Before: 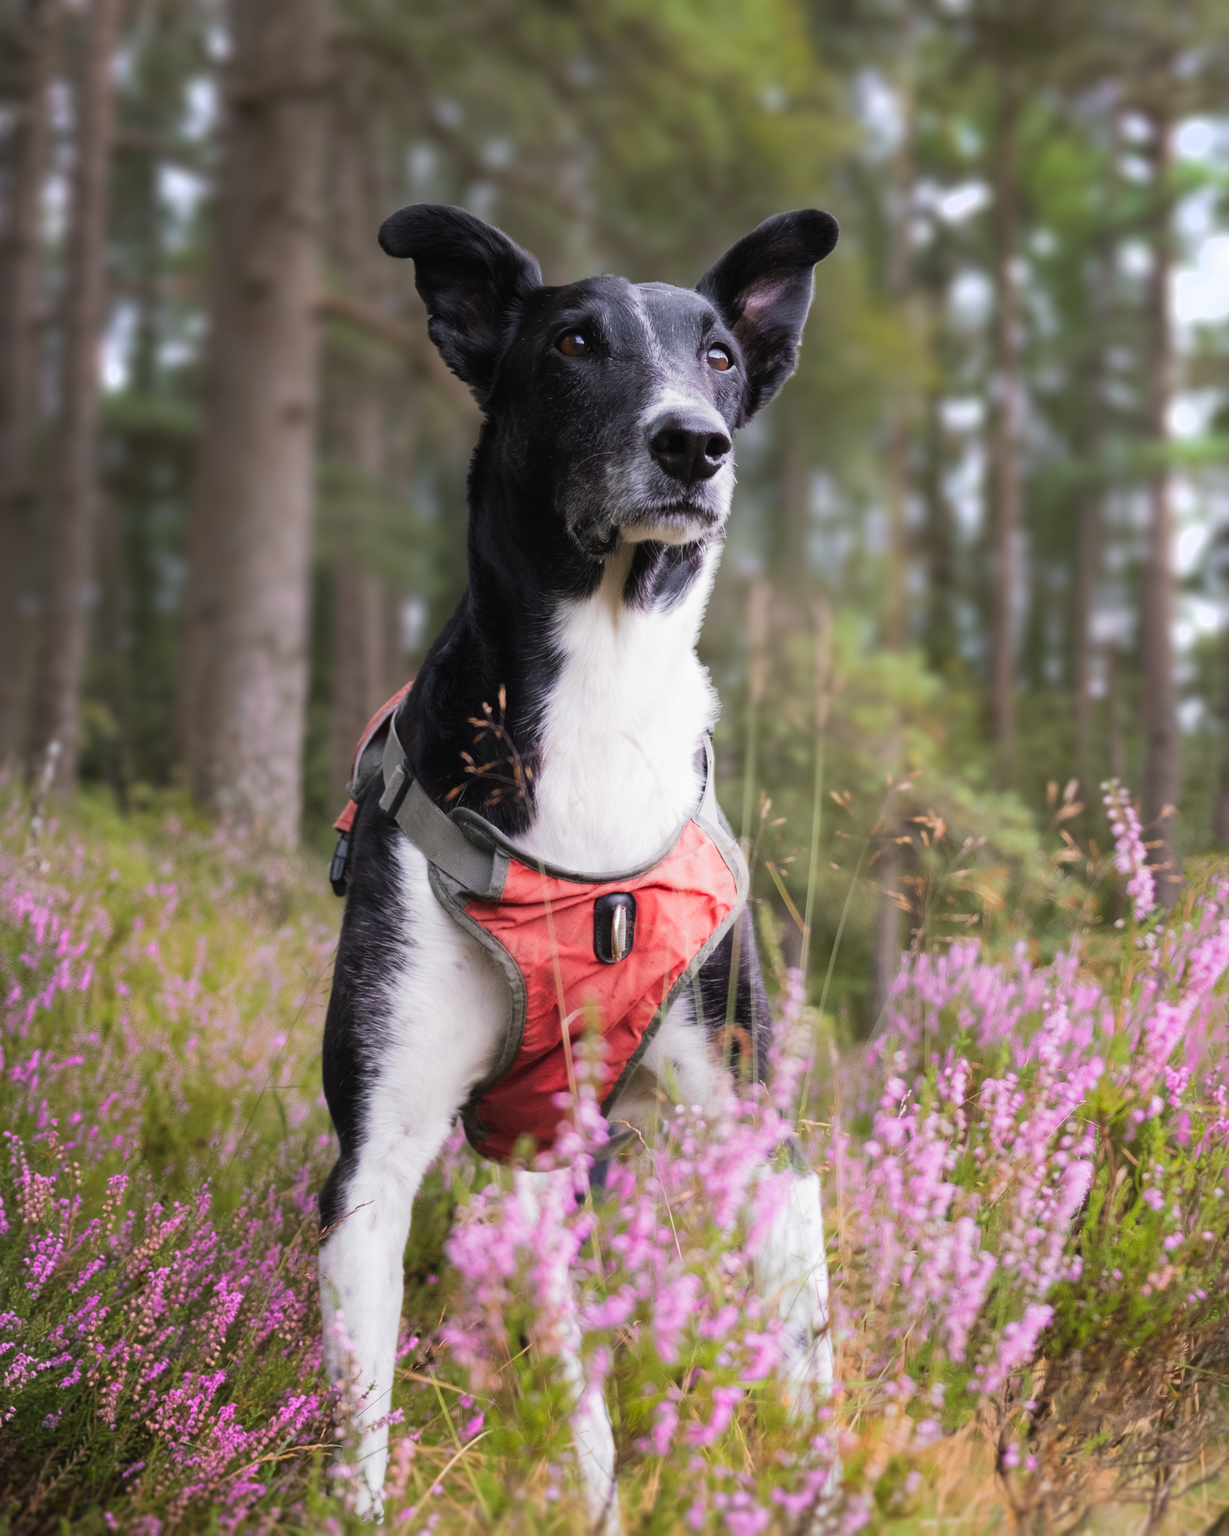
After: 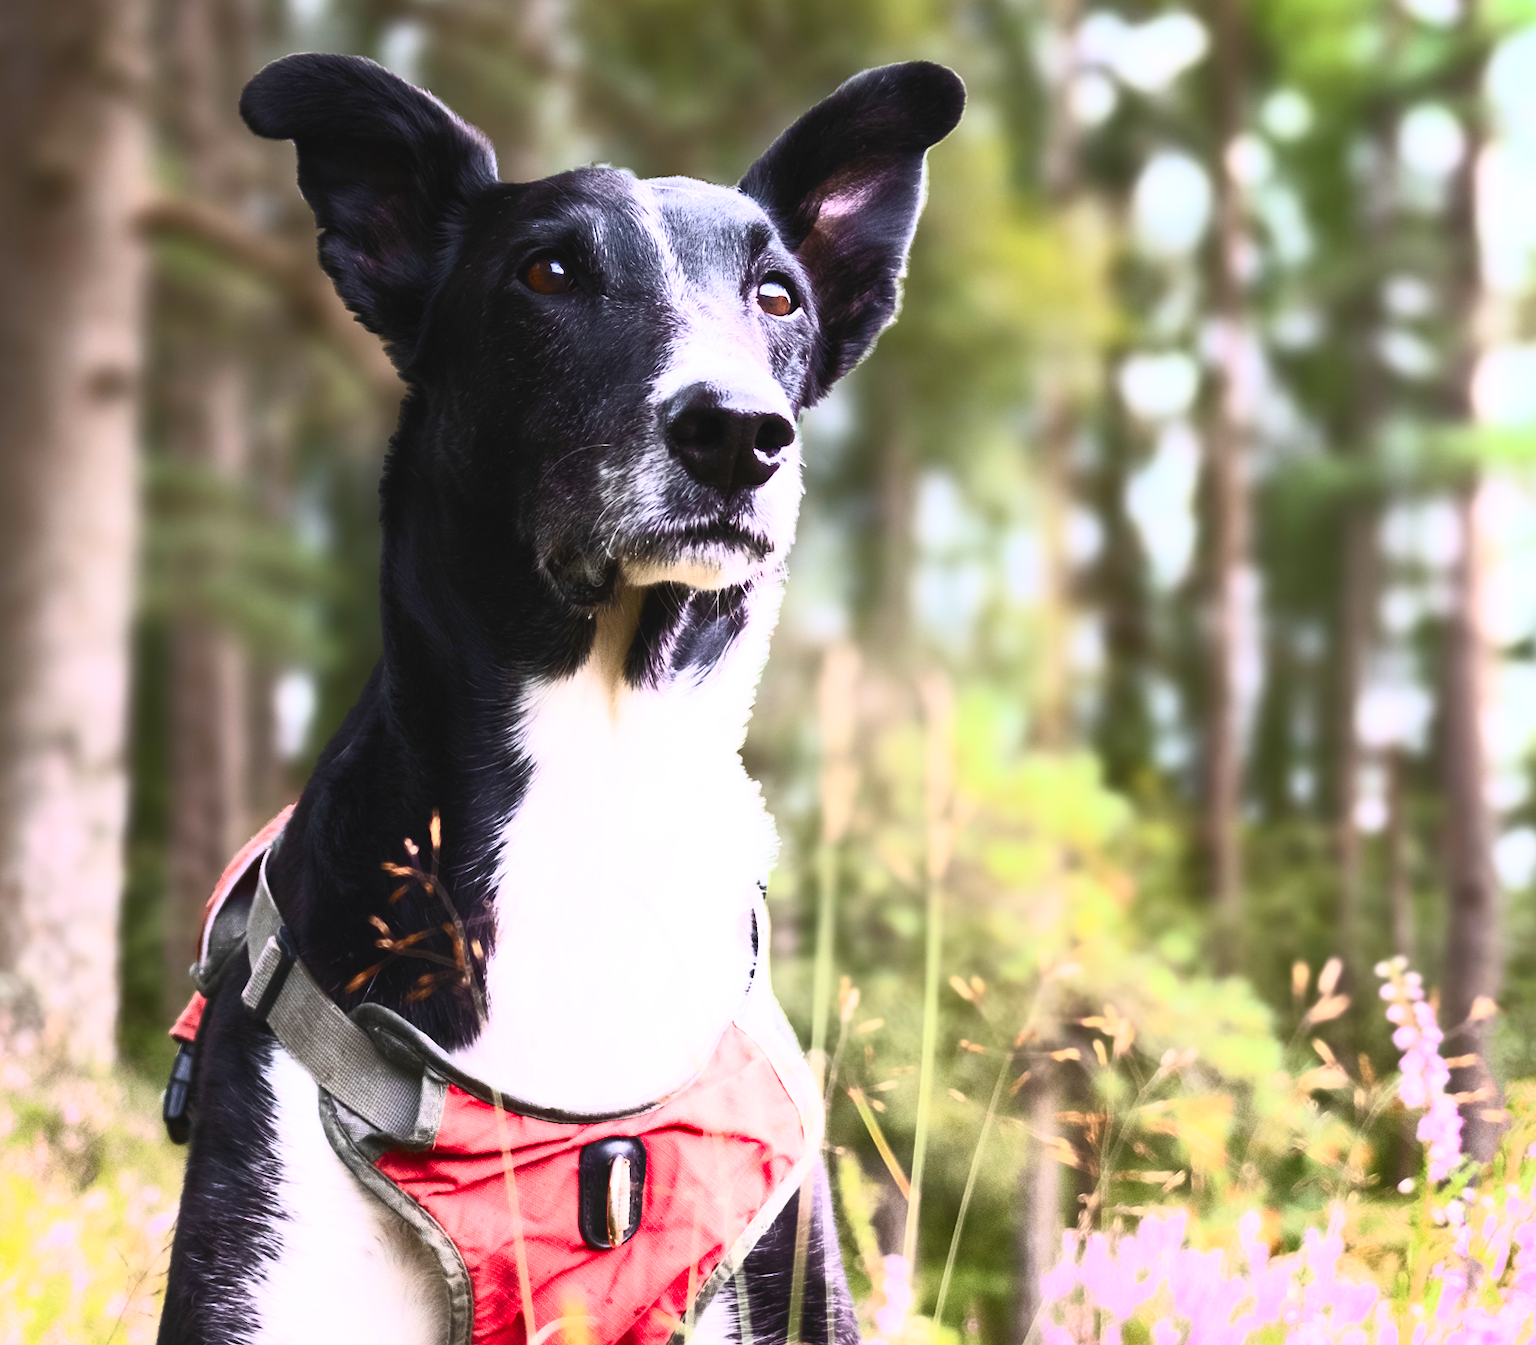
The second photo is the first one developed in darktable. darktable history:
color balance rgb: on, module defaults
contrast brightness saturation: contrast 0.83, brightness 0.59, saturation 0.59
crop: left 18.38%, top 11.092%, right 2.134%, bottom 33.217%
